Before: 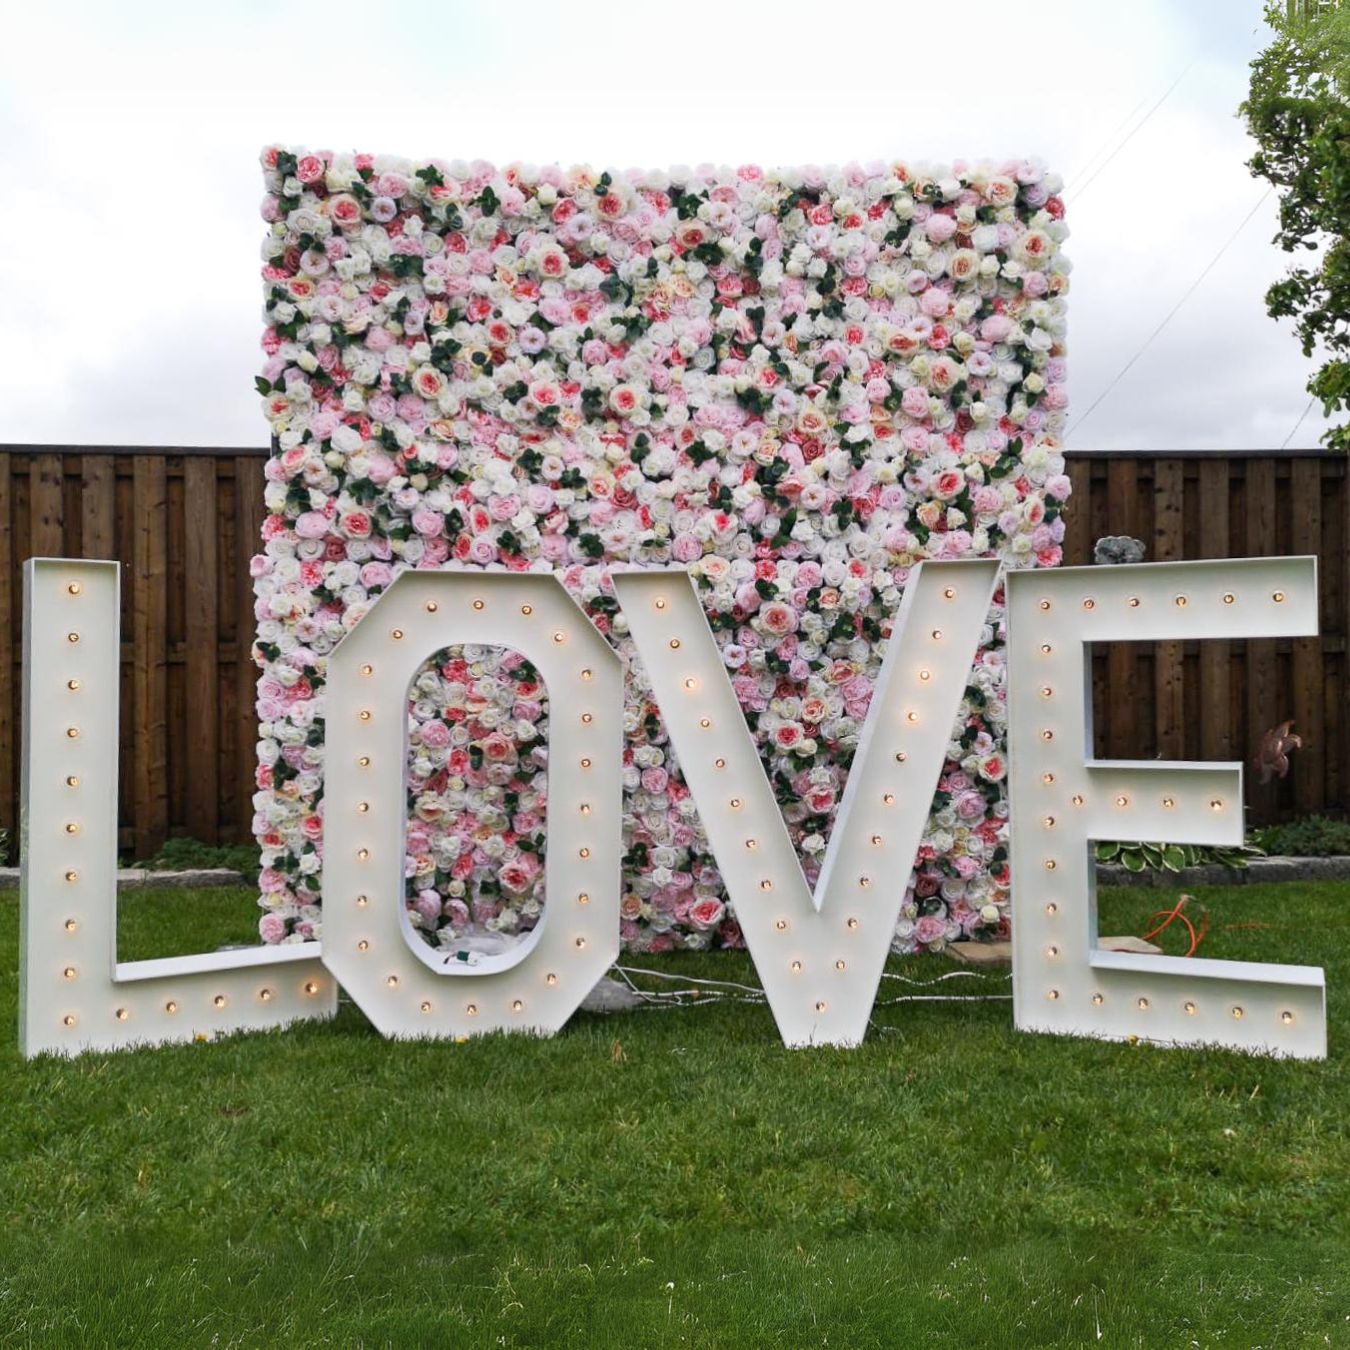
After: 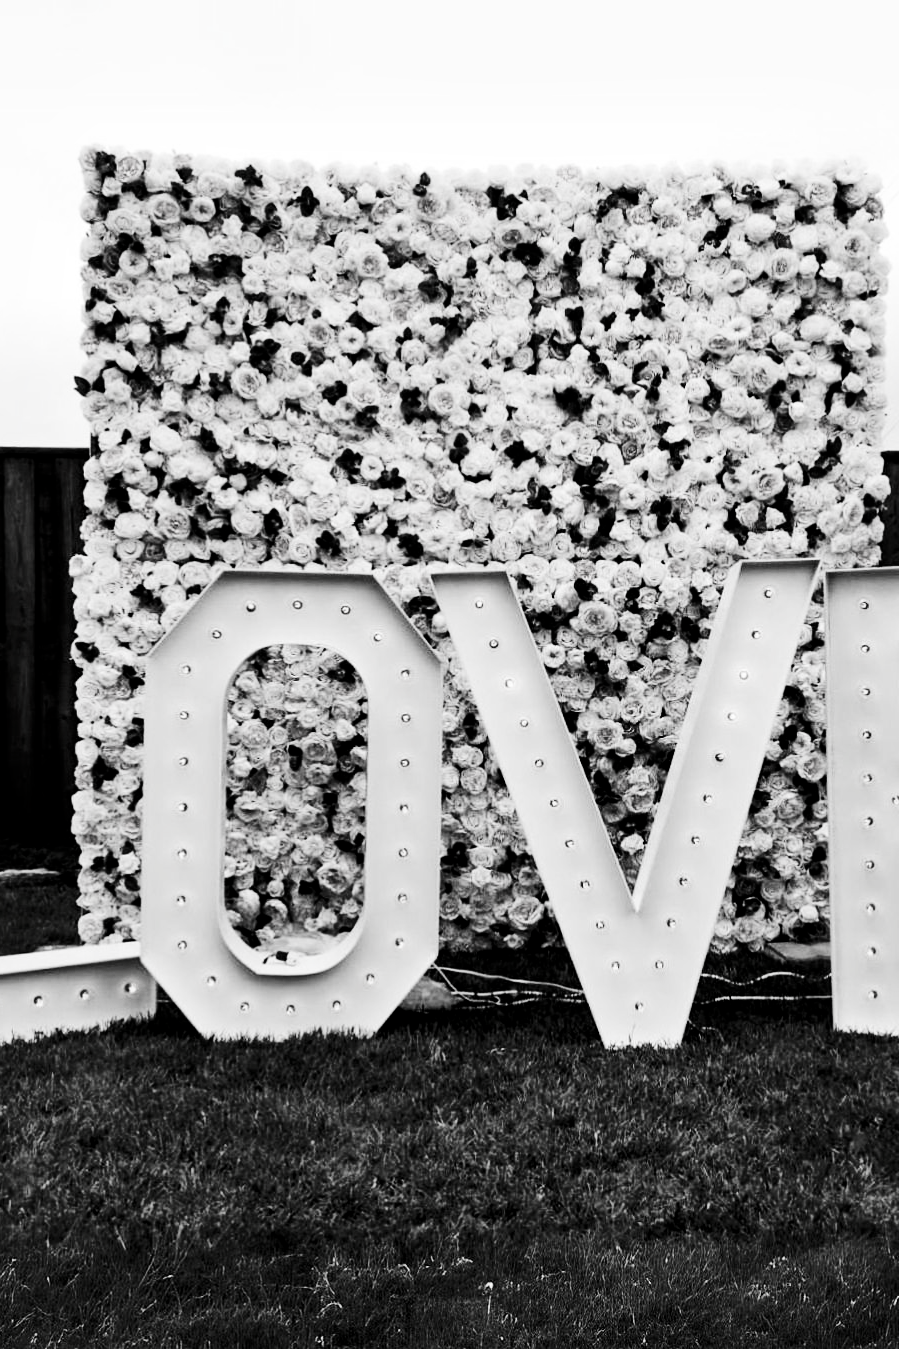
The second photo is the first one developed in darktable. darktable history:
filmic rgb: black relative exposure -5.08 EV, white relative exposure 3.55 EV, hardness 3.17, contrast 1.299, highlights saturation mix -49.35%, color science v5 (2021), iterations of high-quality reconstruction 0, contrast in shadows safe, contrast in highlights safe
crop and rotate: left 13.419%, right 19.917%
contrast brightness saturation: contrast 0.133, brightness -0.224, saturation 0.147
local contrast: mode bilateral grid, contrast 20, coarseness 50, detail 119%, midtone range 0.2
color balance rgb: perceptual saturation grading › global saturation 0.943%, perceptual brilliance grading › global brilliance 12.205%, saturation formula JzAzBz (2021)
tone equalizer: -8 EV -0.785 EV, -7 EV -0.686 EV, -6 EV -0.581 EV, -5 EV -0.362 EV, -3 EV 0.371 EV, -2 EV 0.6 EV, -1 EV 0.689 EV, +0 EV 0.75 EV, edges refinement/feathering 500, mask exposure compensation -1.57 EV, preserve details no
